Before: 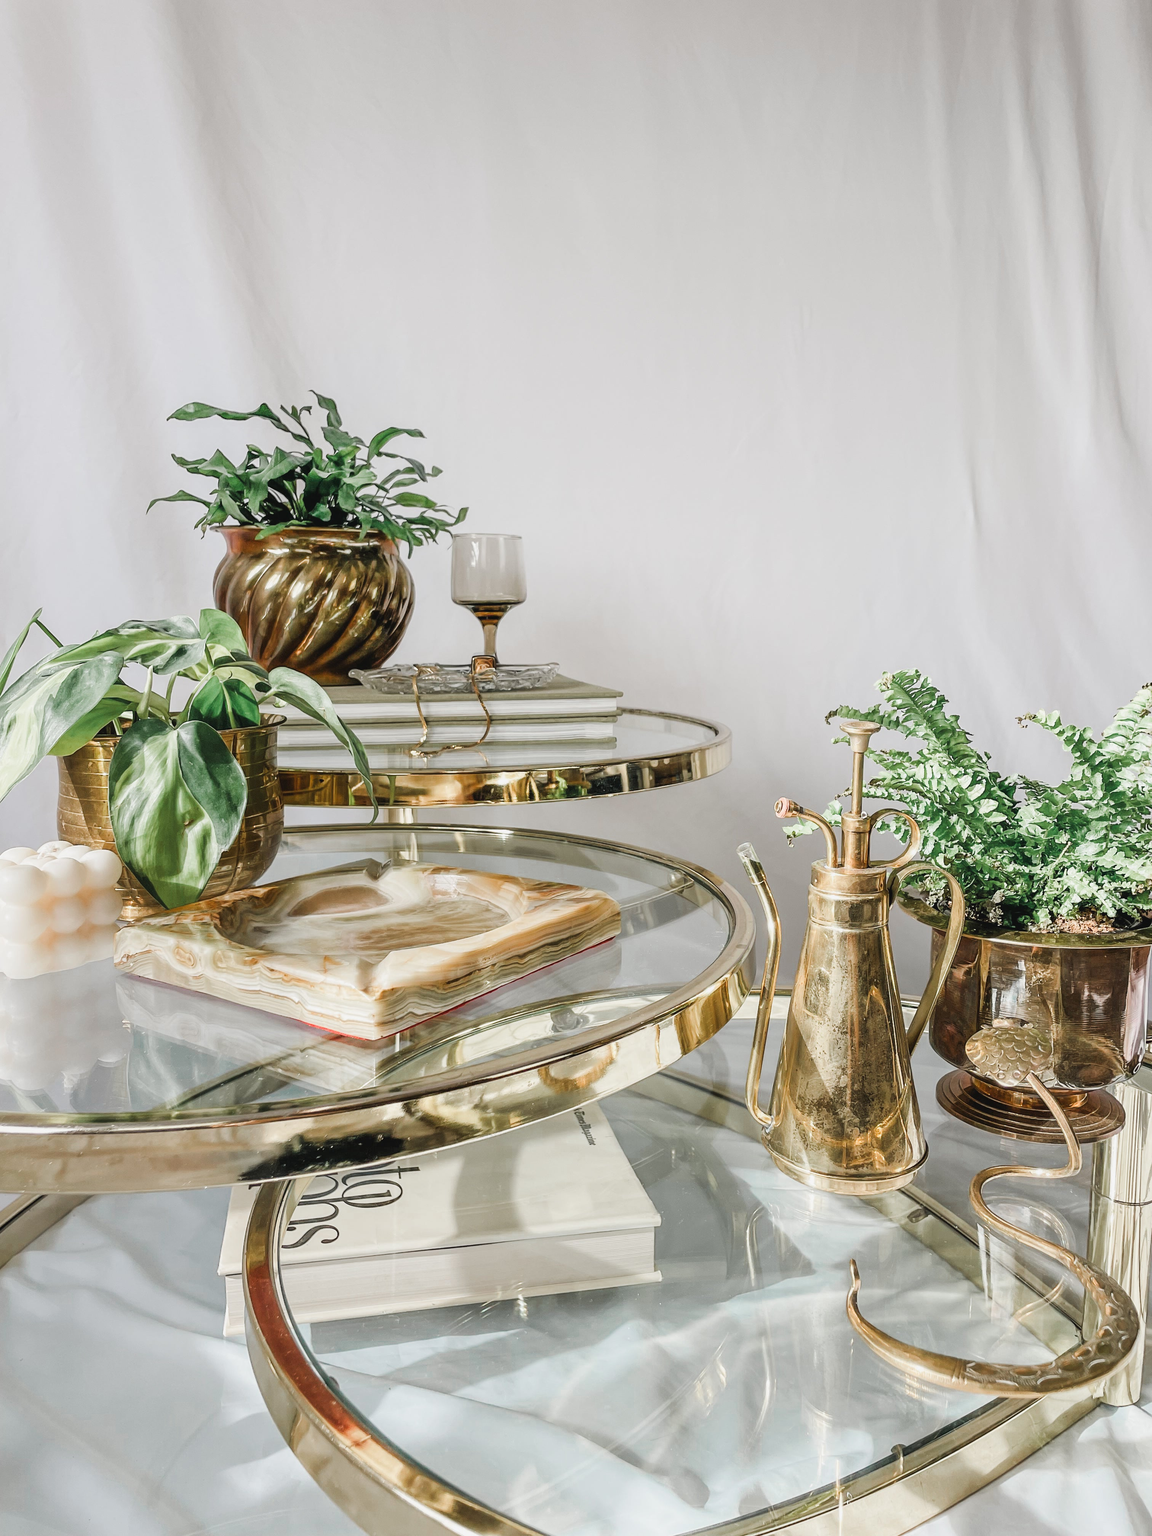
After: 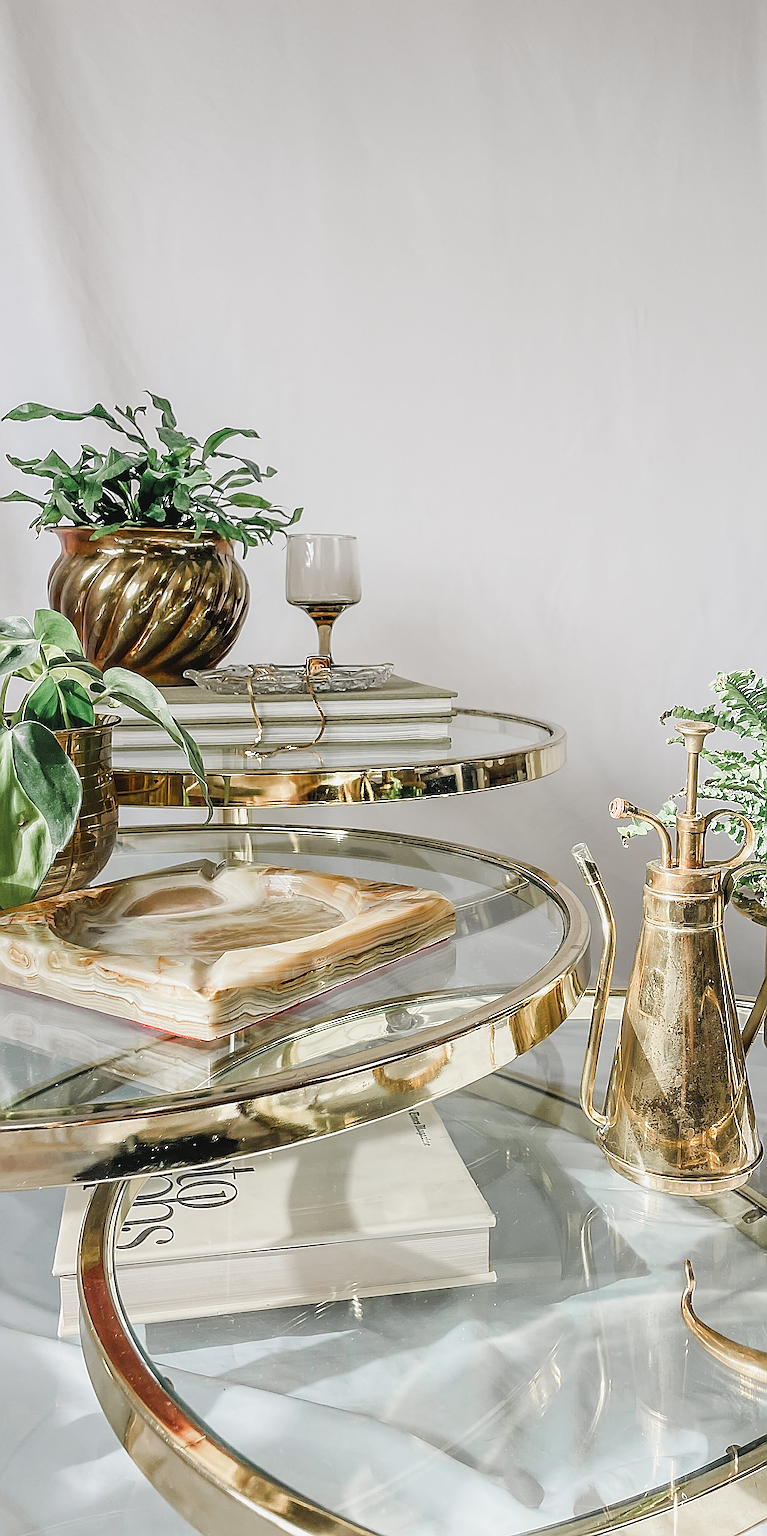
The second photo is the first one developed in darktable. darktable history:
sharpen: amount 1.861
crop and rotate: left 14.385%, right 18.948%
